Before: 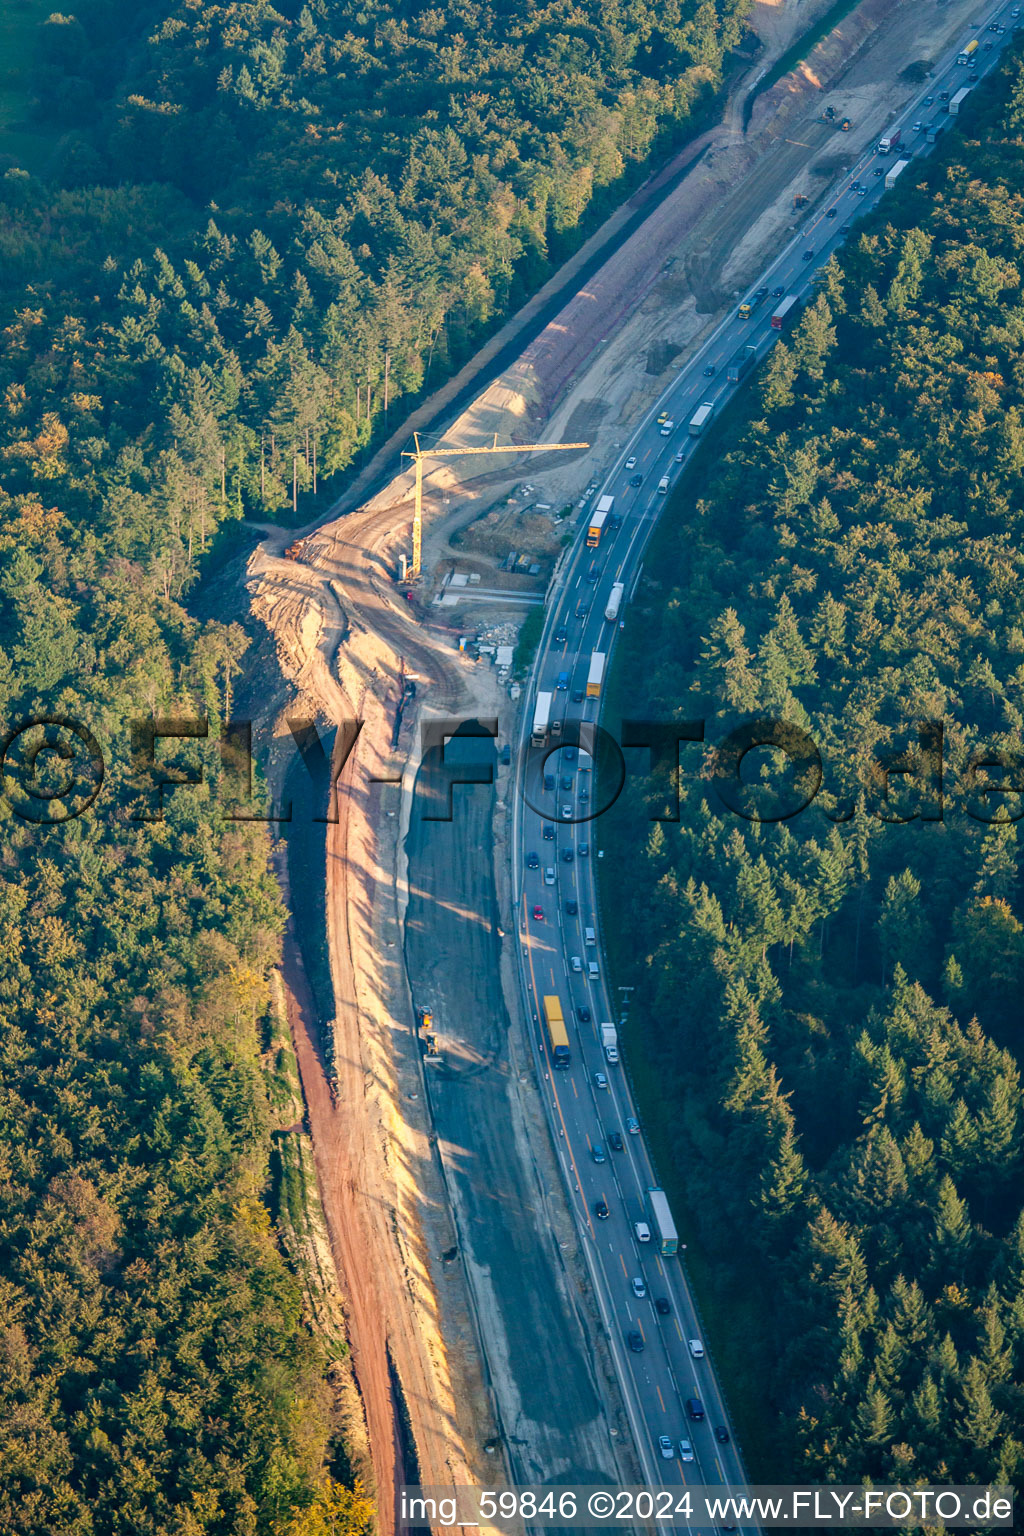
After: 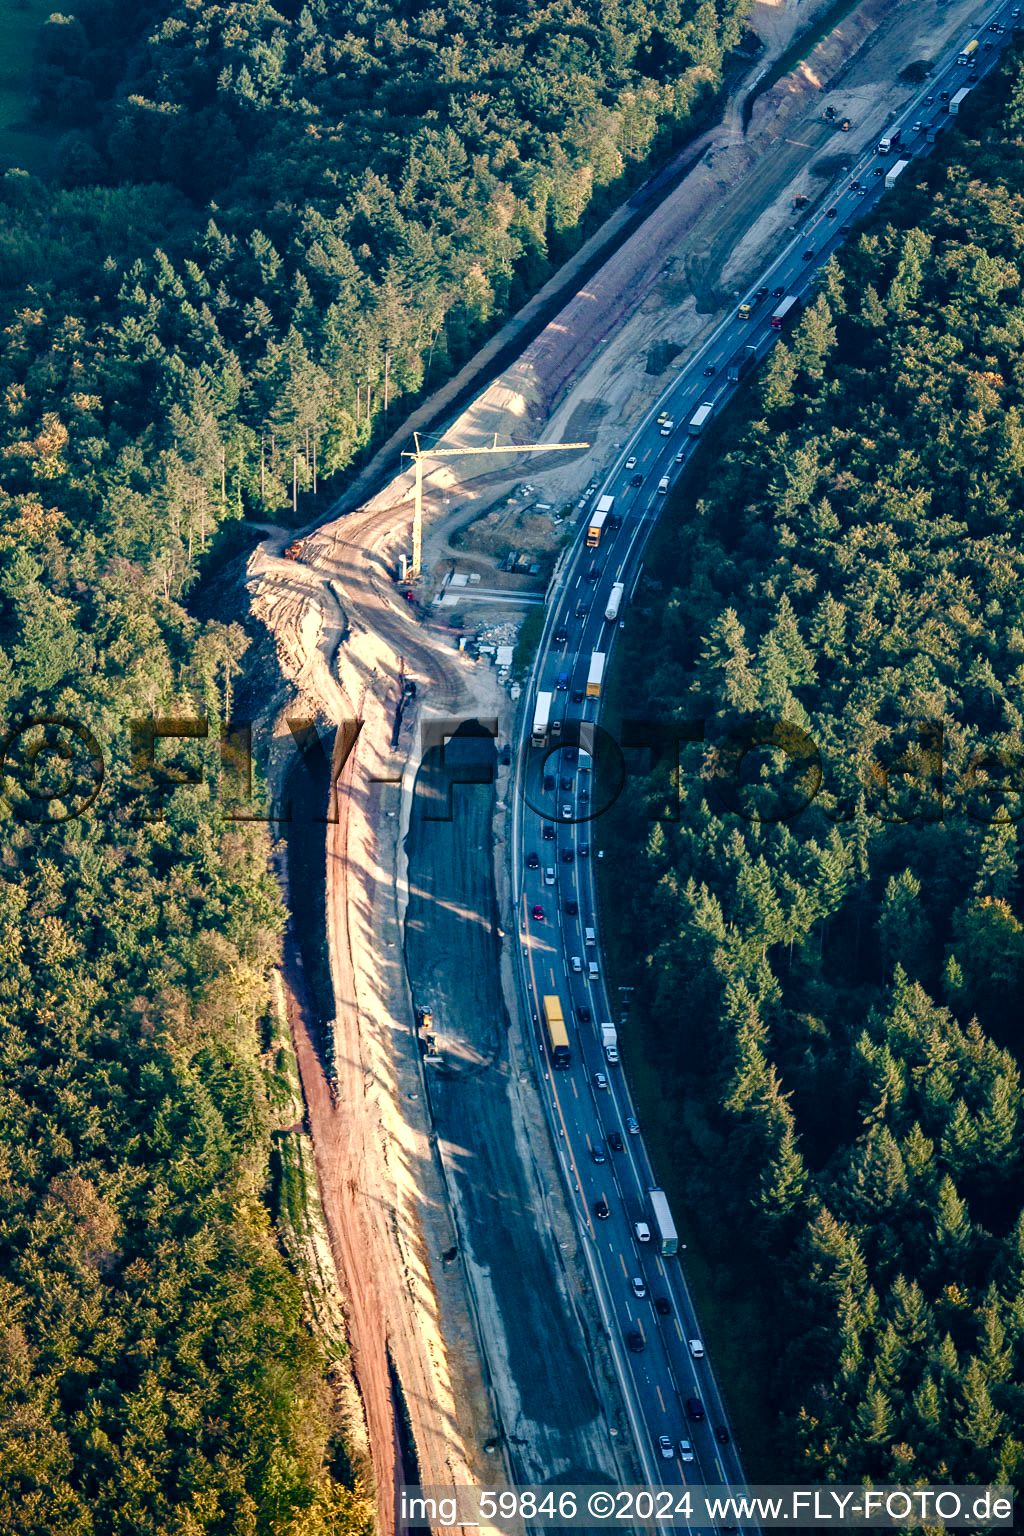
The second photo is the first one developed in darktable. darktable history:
color balance rgb: global offset › luminance 0.467%, perceptual saturation grading › global saturation 25.015%, perceptual saturation grading › highlights -50.017%, perceptual saturation grading › shadows 31.063%, global vibrance 10.025%, contrast 15.451%, saturation formula JzAzBz (2021)
